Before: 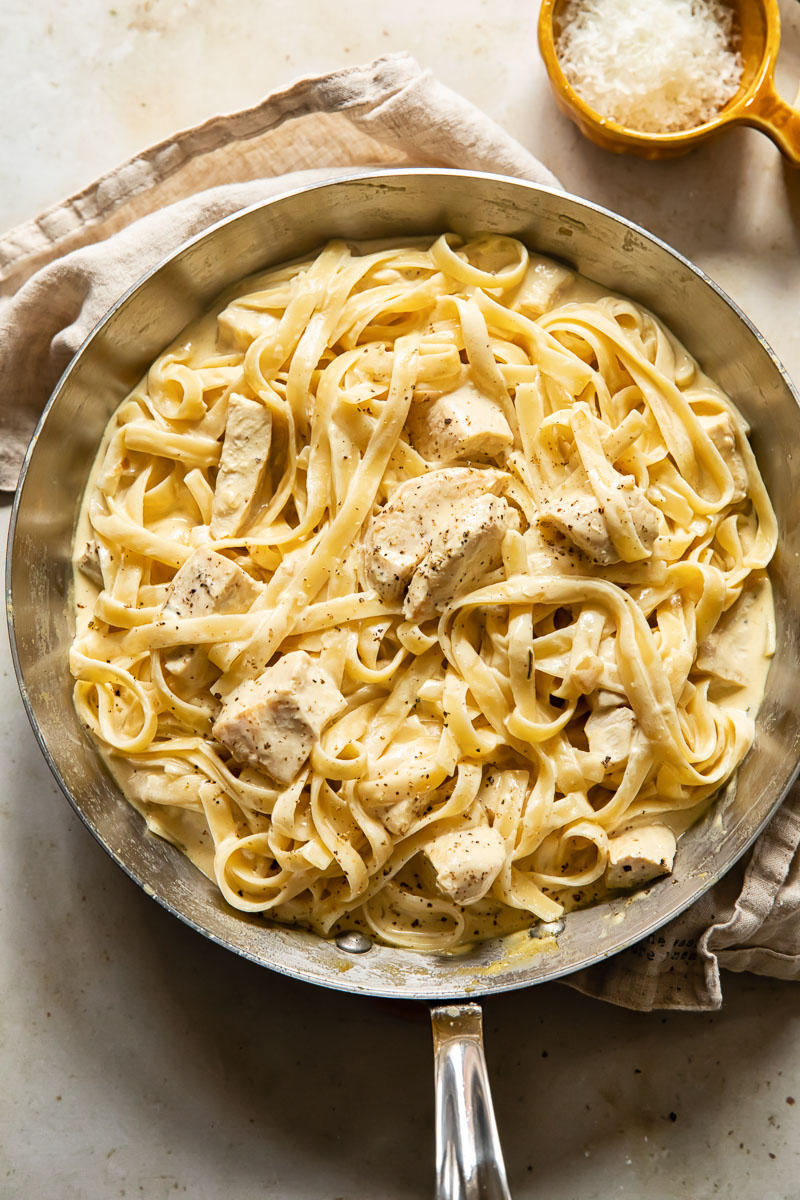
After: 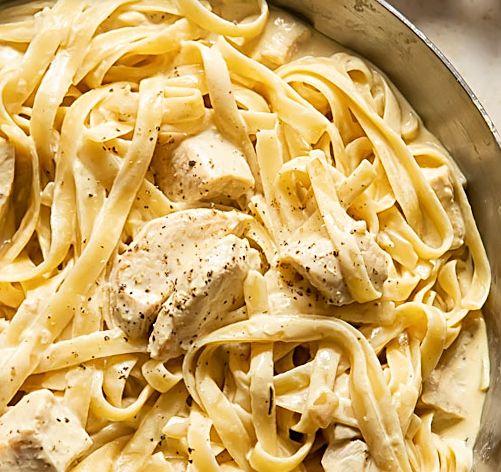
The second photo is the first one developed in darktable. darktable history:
rotate and perspective: rotation -0.013°, lens shift (vertical) -0.027, lens shift (horizontal) 0.178, crop left 0.016, crop right 0.989, crop top 0.082, crop bottom 0.918
crop: left 36.005%, top 18.293%, right 0.31%, bottom 38.444%
sharpen: on, module defaults
